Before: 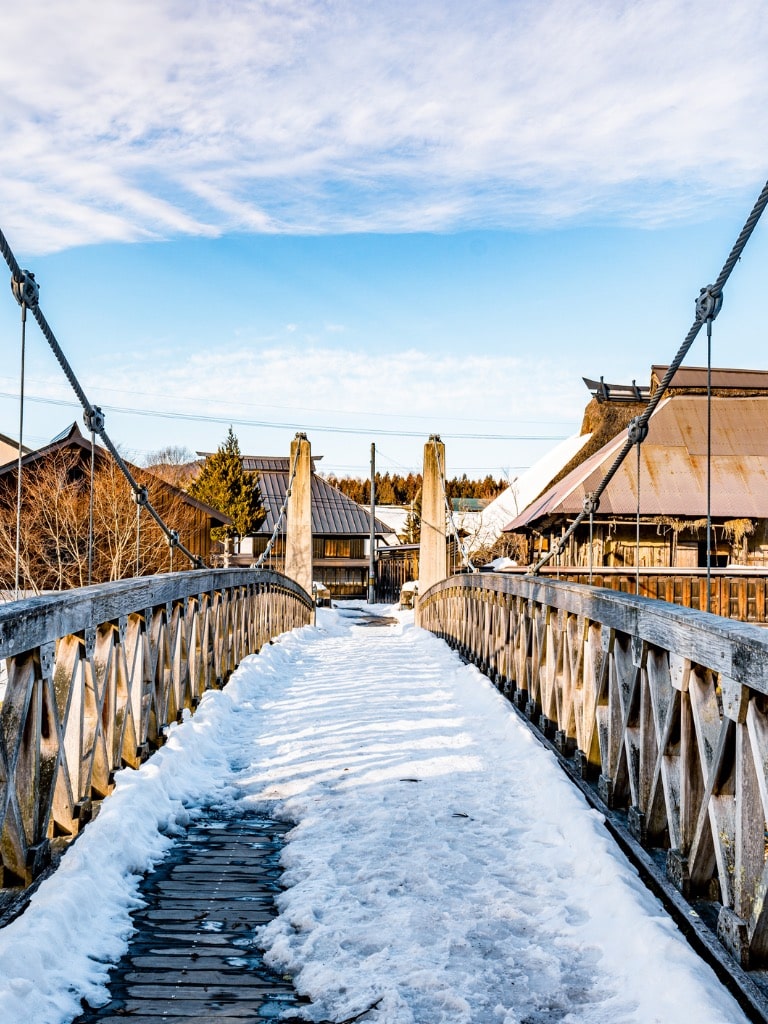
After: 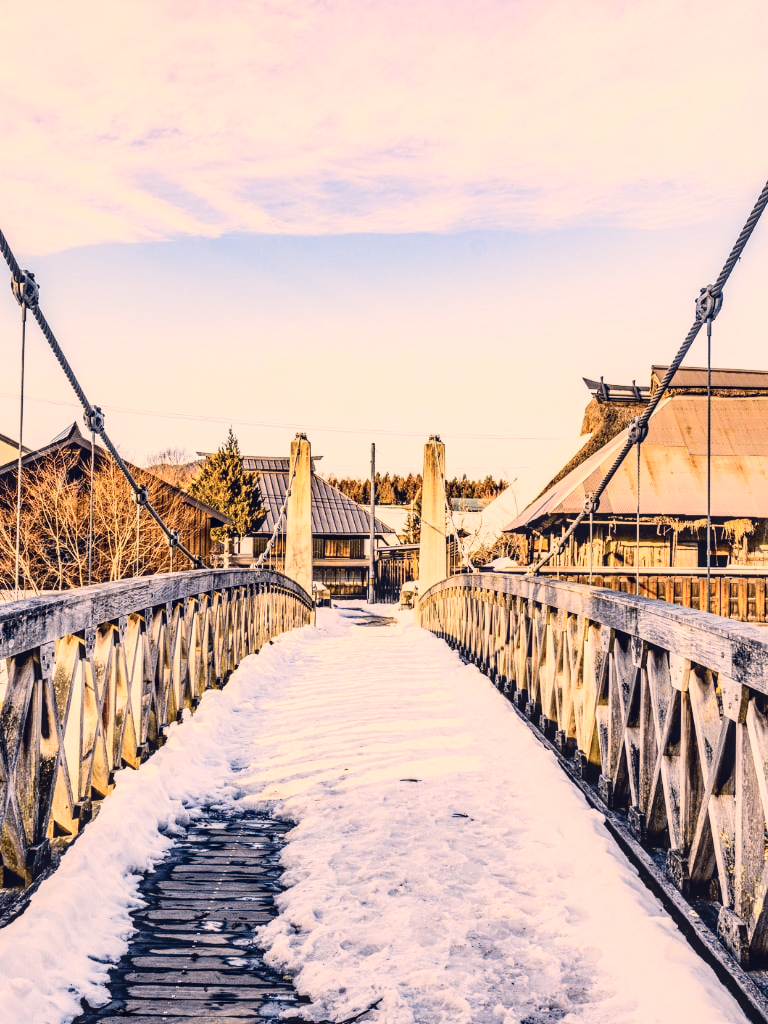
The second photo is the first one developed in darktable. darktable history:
color correction: highlights a* 20.07, highlights b* 27.24, shadows a* 3.43, shadows b* -17.01, saturation 0.728
tone curve: curves: ch0 [(0, 0.029) (0.071, 0.087) (0.223, 0.265) (0.447, 0.605) (0.654, 0.823) (0.861, 0.943) (1, 0.981)]; ch1 [(0, 0) (0.353, 0.344) (0.447, 0.449) (0.502, 0.501) (0.547, 0.54) (0.57, 0.582) (0.608, 0.608) (0.618, 0.631) (0.657, 0.699) (1, 1)]; ch2 [(0, 0) (0.34, 0.314) (0.456, 0.456) (0.5, 0.503) (0.528, 0.54) (0.557, 0.577) (0.589, 0.626) (1, 1)], color space Lab, independent channels, preserve colors none
exposure: exposure -0.109 EV, compensate highlight preservation false
local contrast: on, module defaults
